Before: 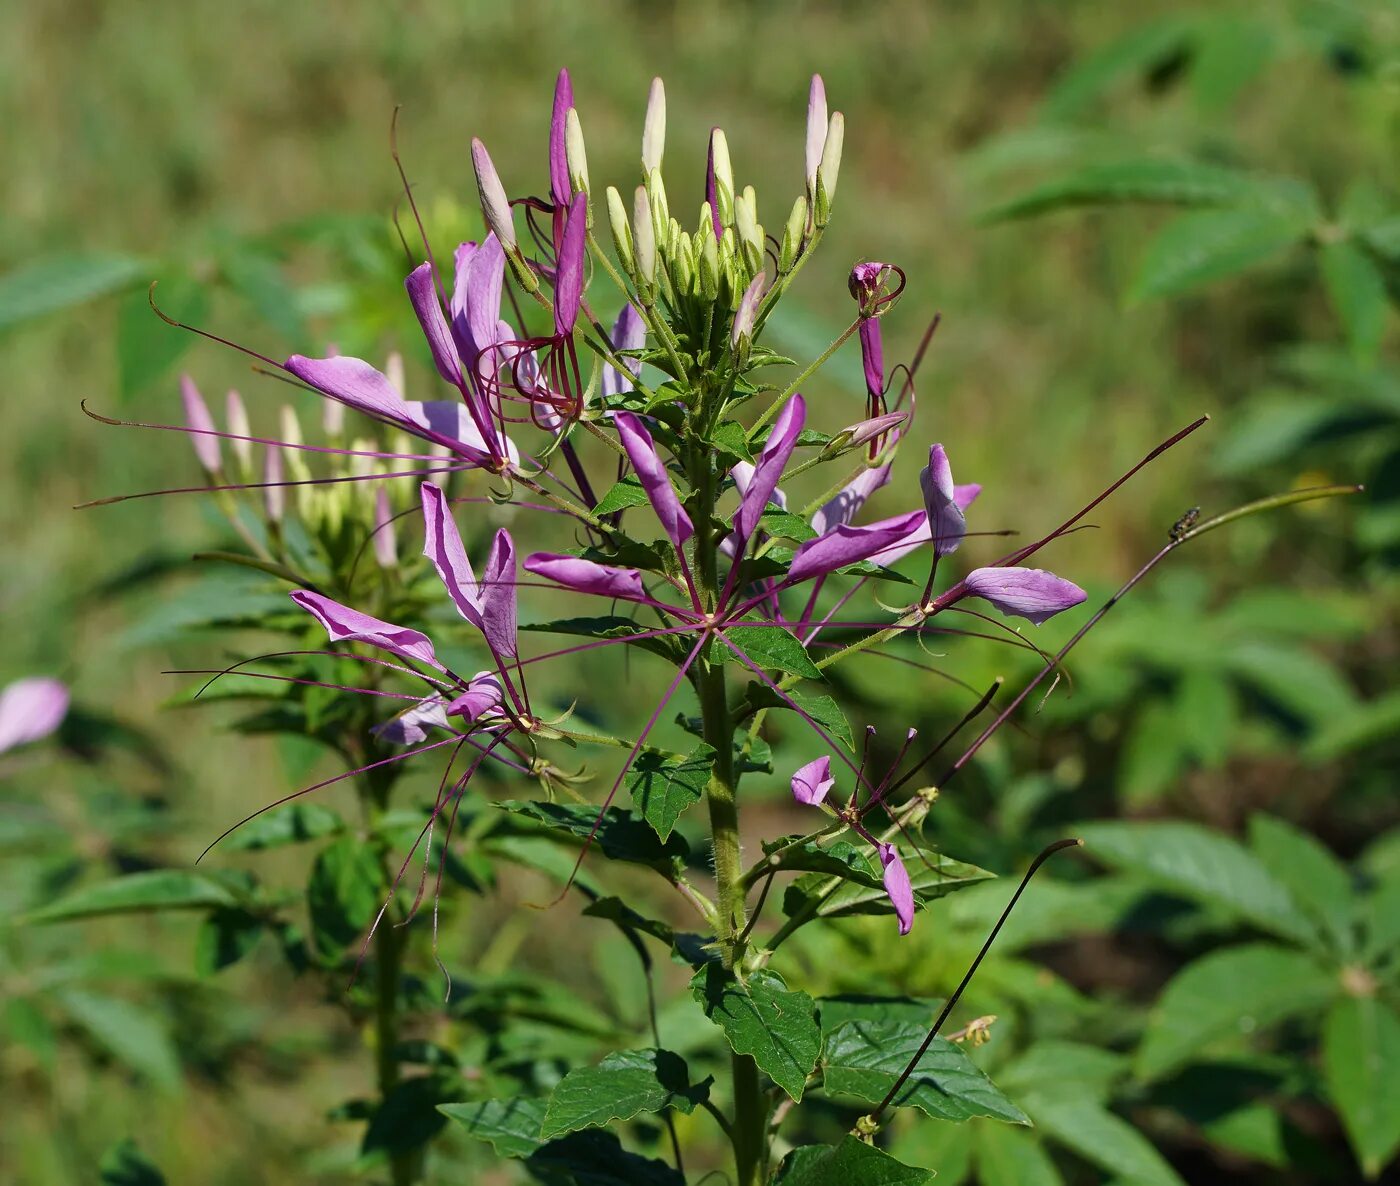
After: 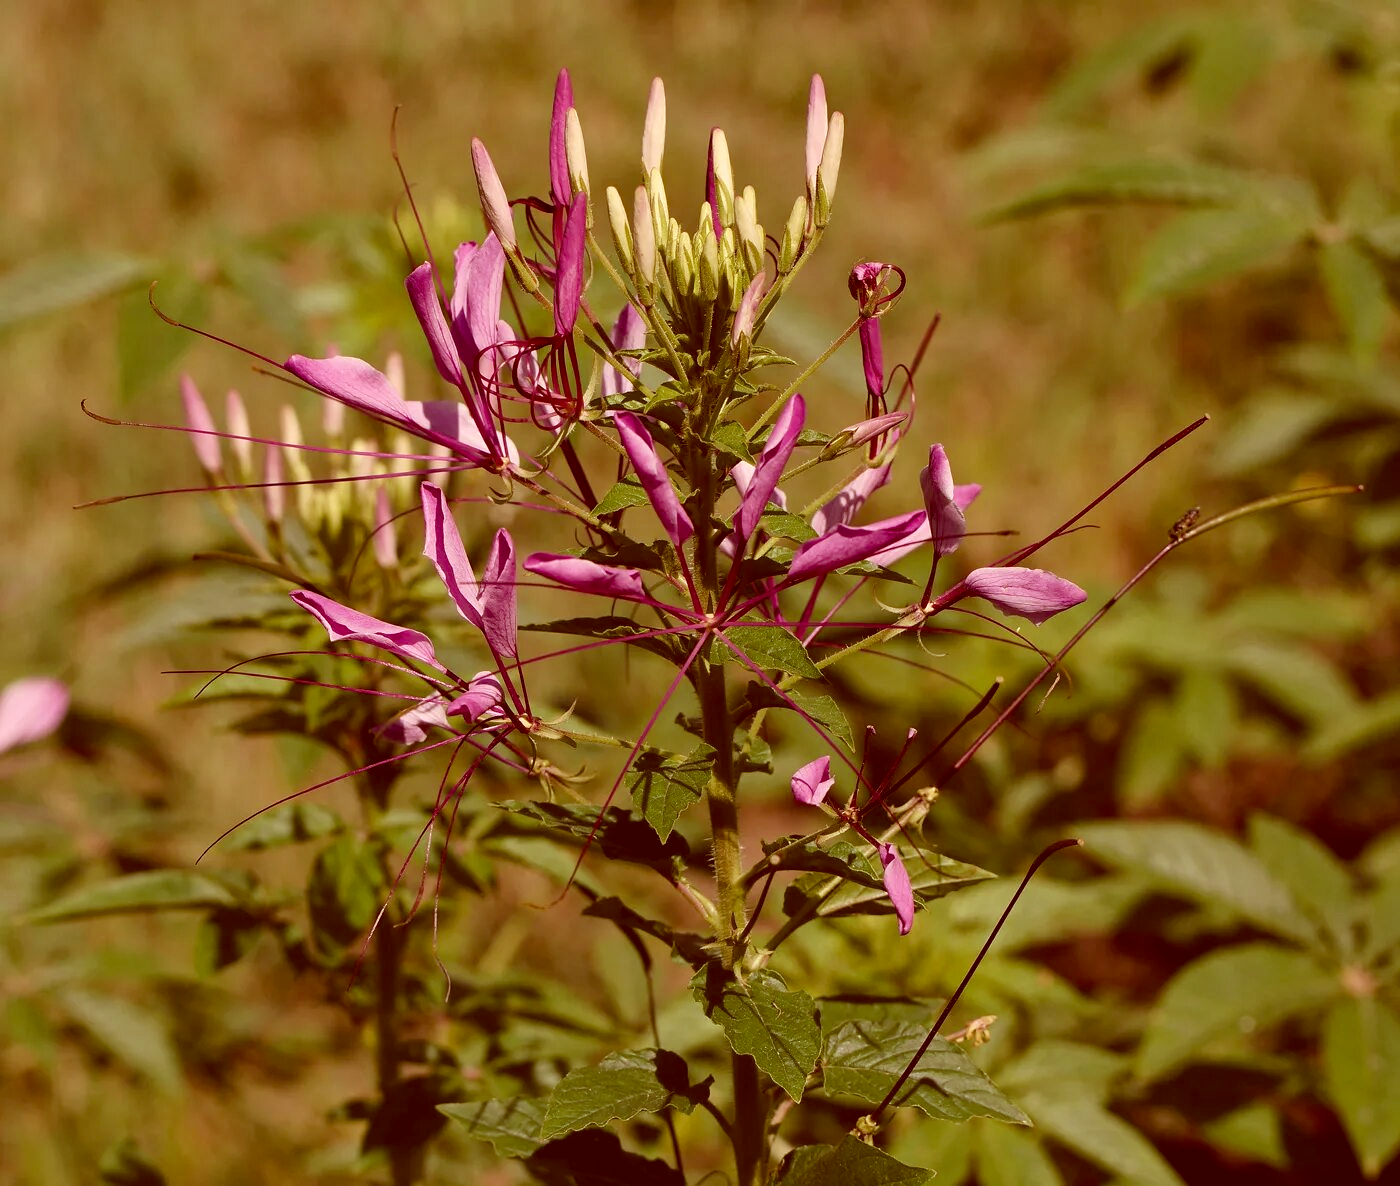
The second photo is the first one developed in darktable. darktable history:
color correction: highlights a* 9.43, highlights b* 8.64, shadows a* 39.79, shadows b* 39.37, saturation 0.795
